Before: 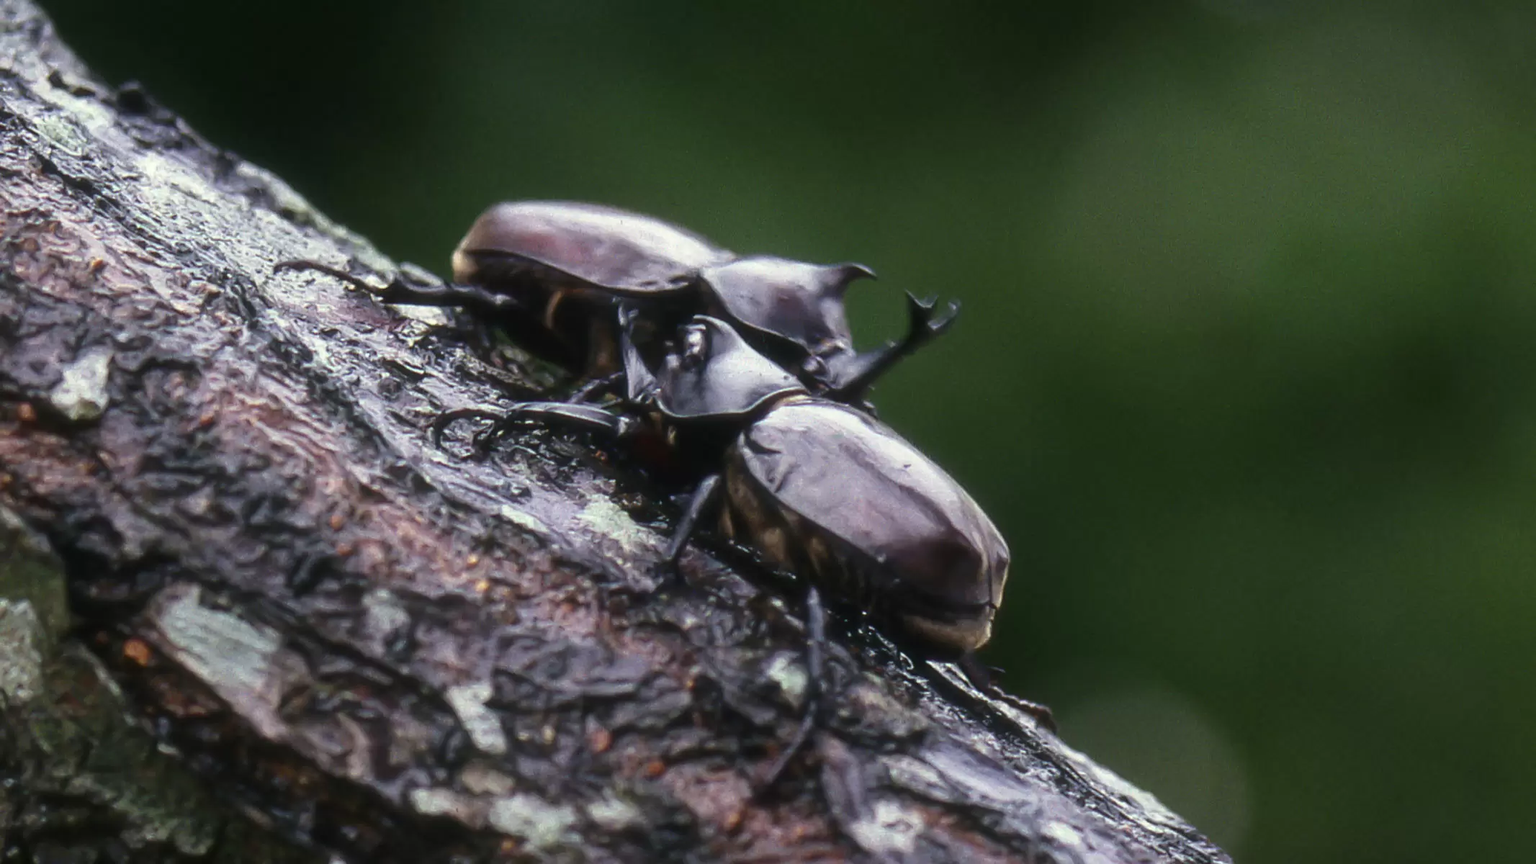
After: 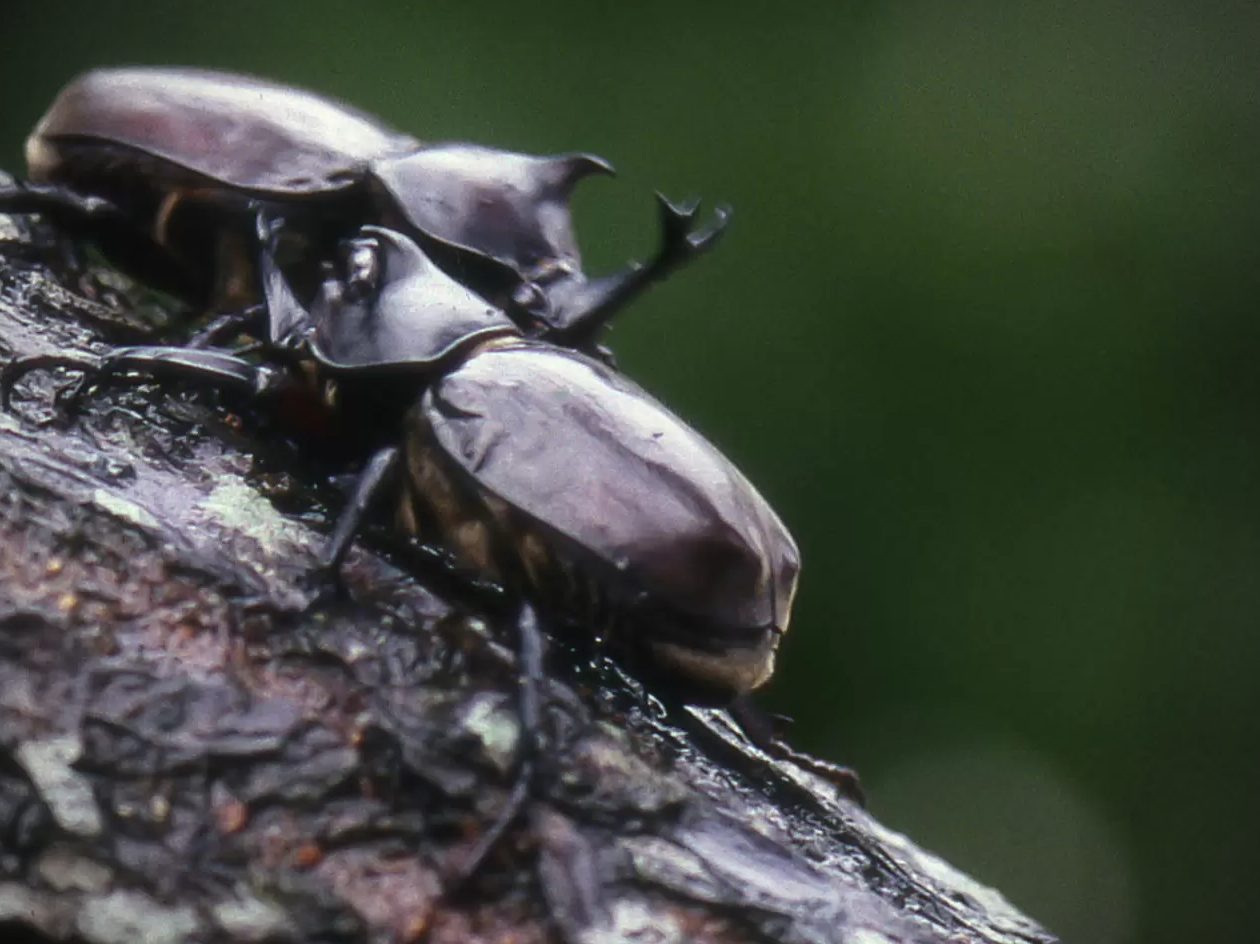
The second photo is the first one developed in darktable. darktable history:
tone equalizer: on, module defaults
crop and rotate: left 28.256%, top 17.734%, right 12.656%, bottom 3.573%
vignetting: on, module defaults
